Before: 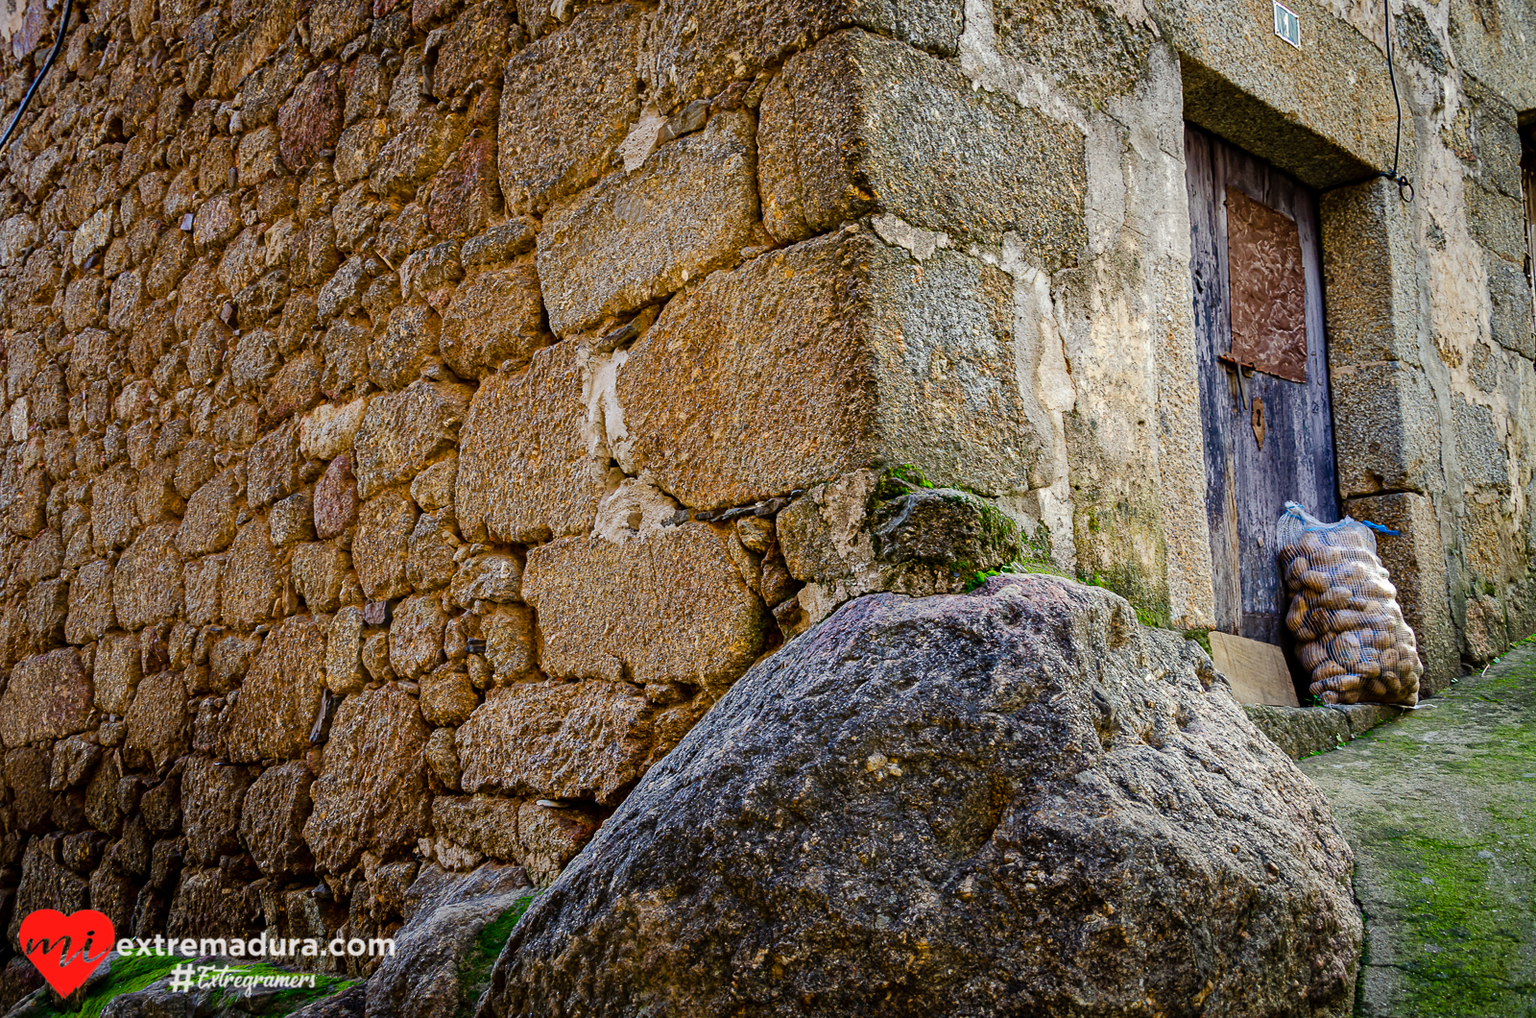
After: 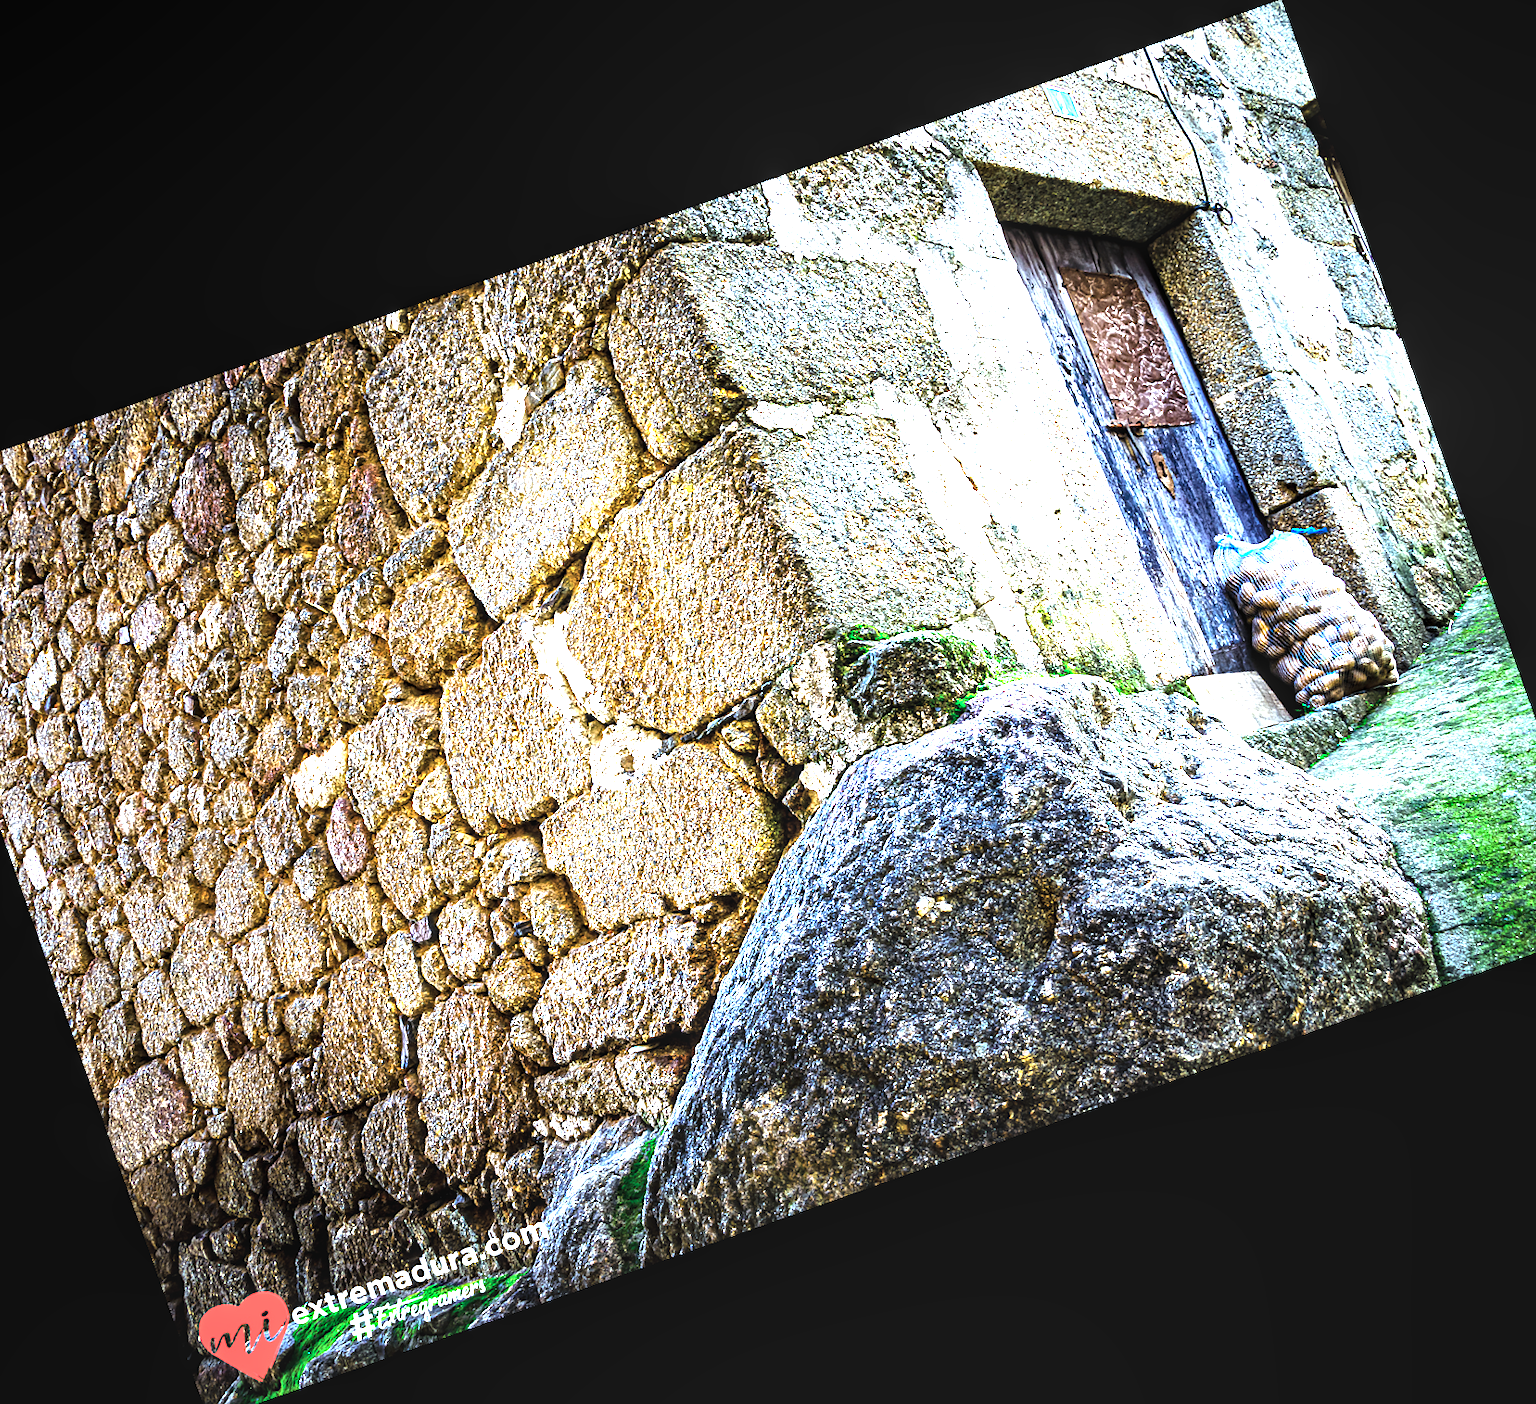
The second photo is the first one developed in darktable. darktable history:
color calibration: x 0.396, y 0.386, temperature 3669 K
local contrast: on, module defaults
exposure: black level correction 0, exposure 2.327 EV, compensate exposure bias true, compensate highlight preservation false
crop and rotate: angle 19.43°, left 6.812%, right 4.125%, bottom 1.087%
levels: mode automatic, black 8.58%, gray 59.42%, levels [0, 0.445, 1]
